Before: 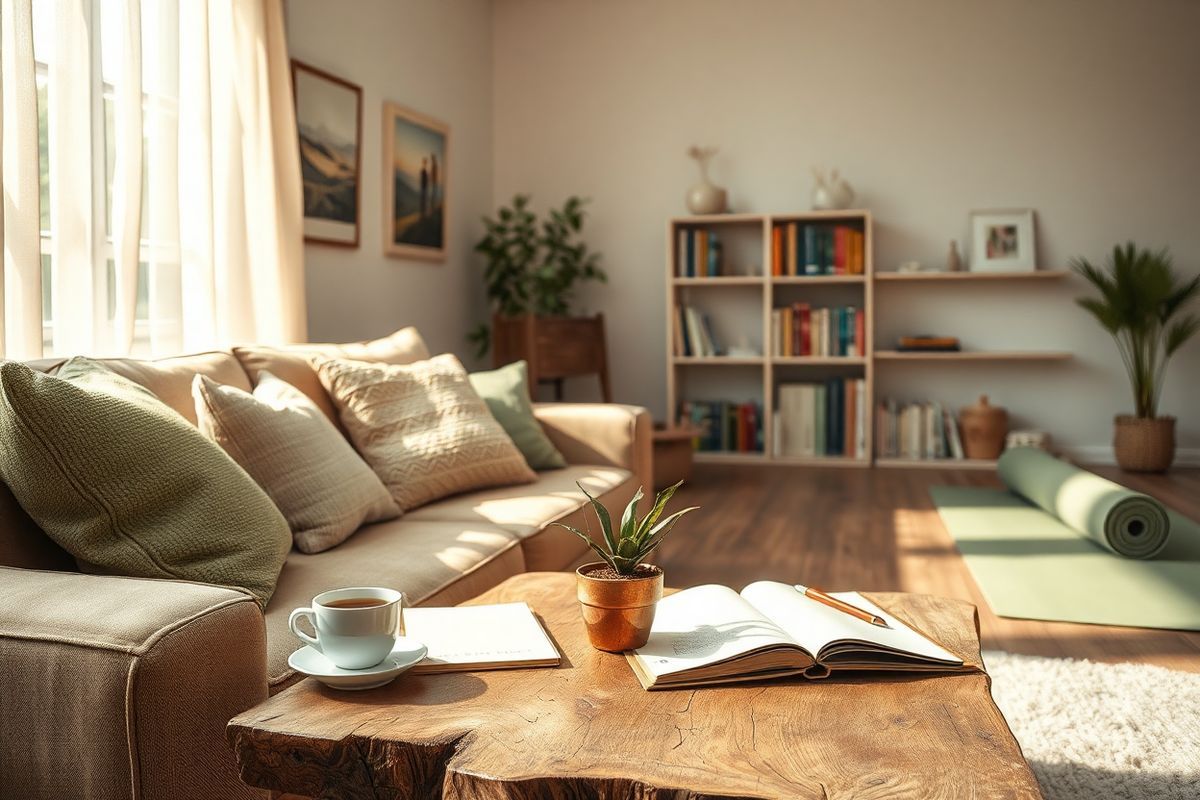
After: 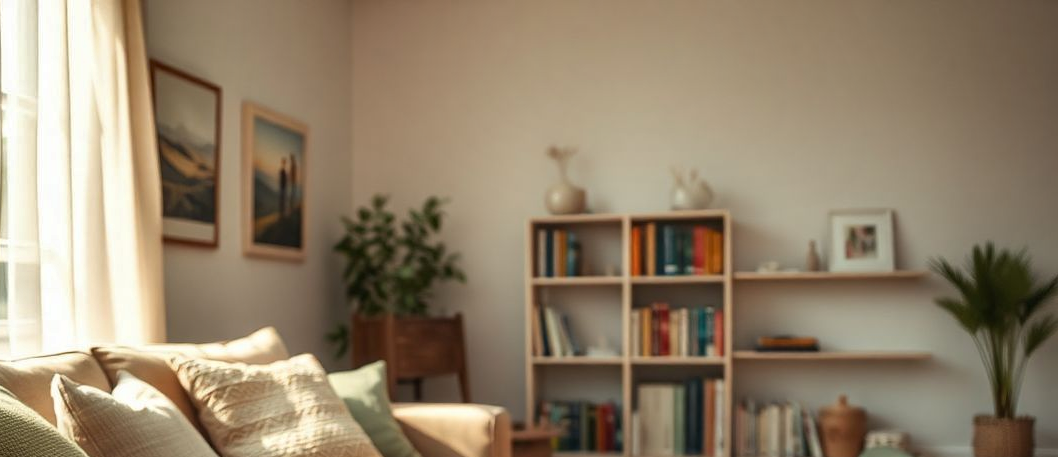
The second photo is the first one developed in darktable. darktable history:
crop and rotate: left 11.812%, bottom 42.776%
shadows and highlights: radius 100.41, shadows 50.55, highlights -64.36, highlights color adjustment 49.82%, soften with gaussian
